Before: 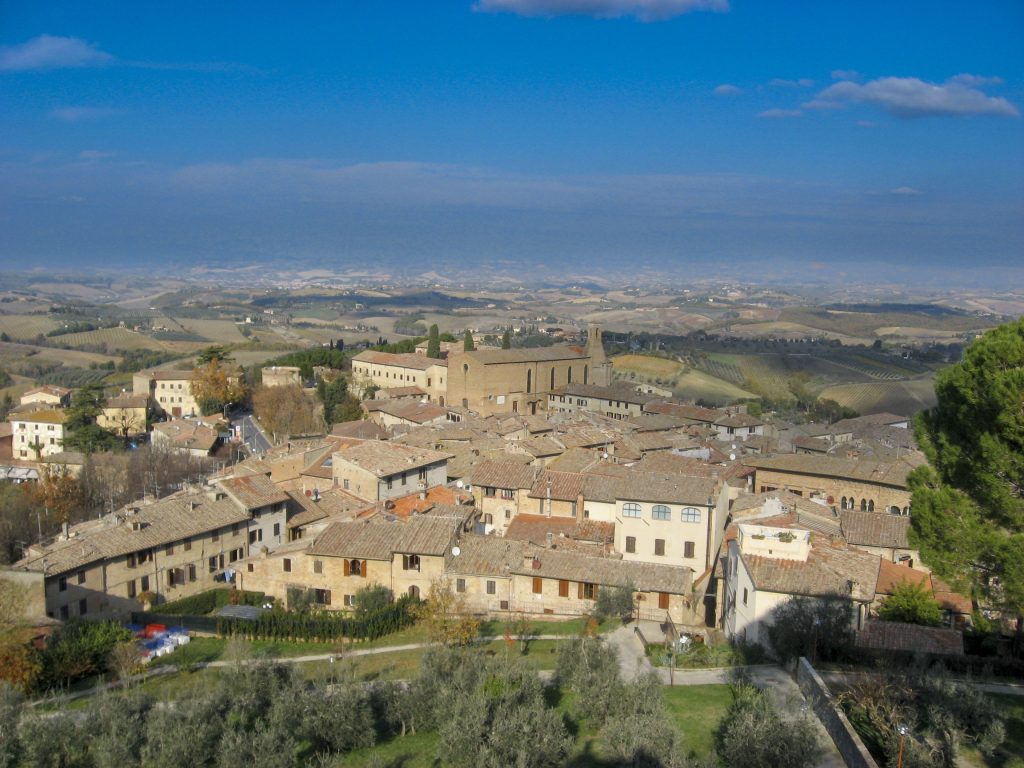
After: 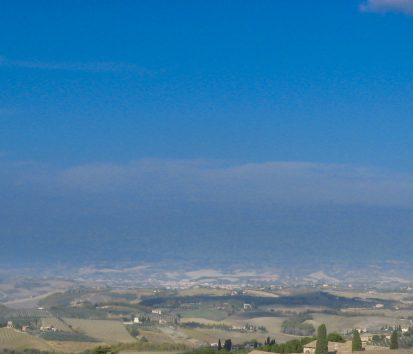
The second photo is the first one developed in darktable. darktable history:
crop and rotate: left 11.027%, top 0.08%, right 48.598%, bottom 53.822%
